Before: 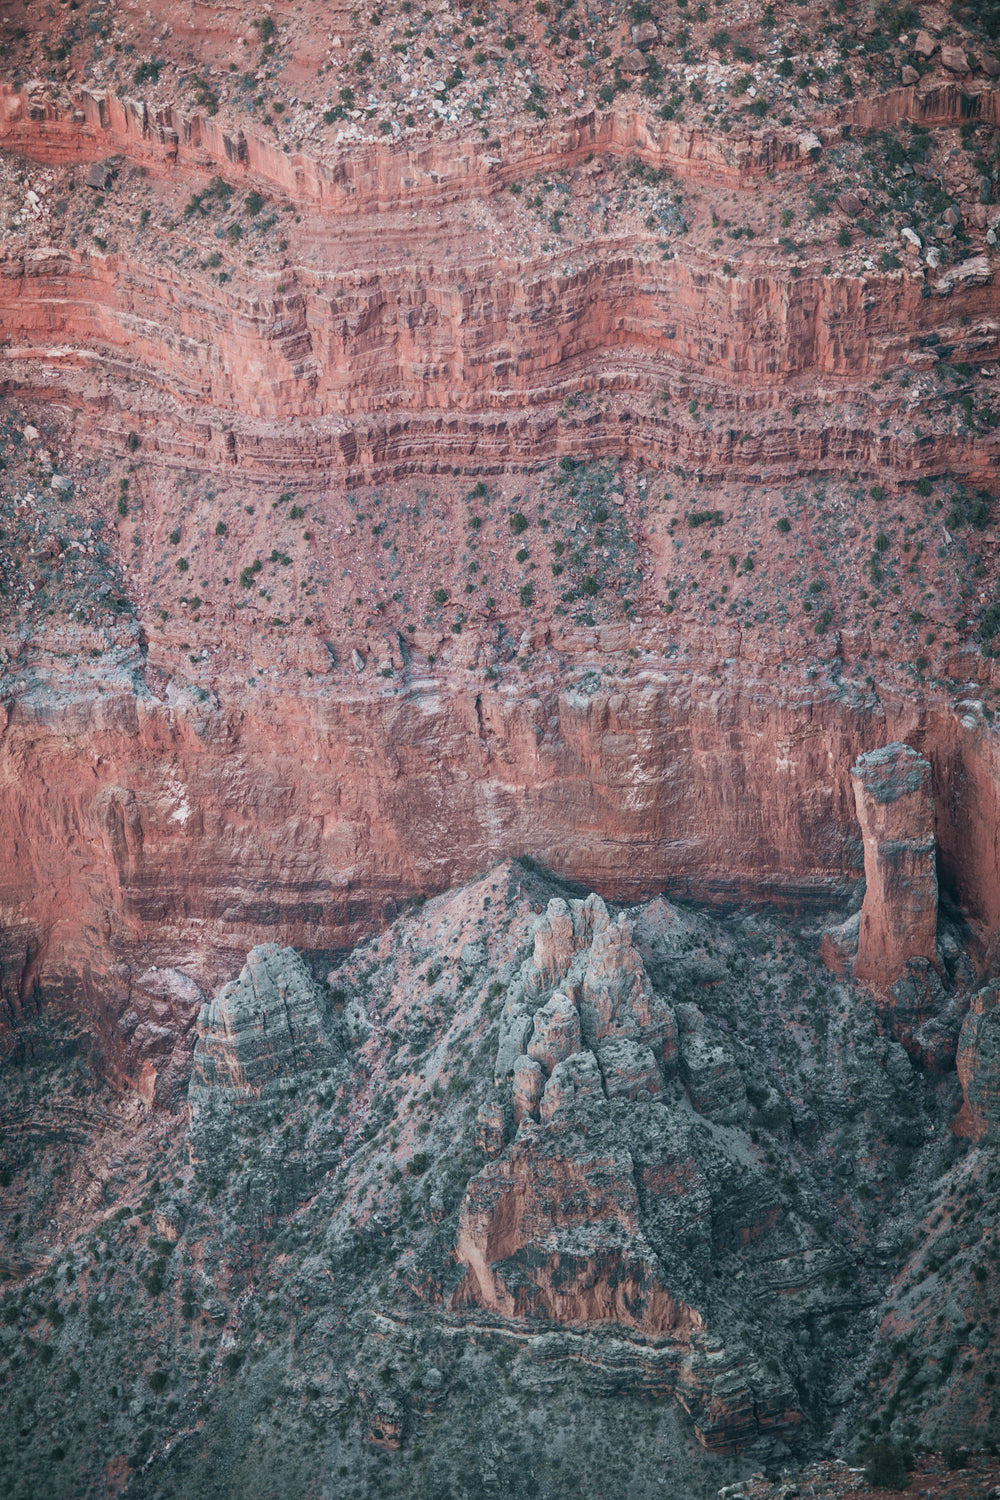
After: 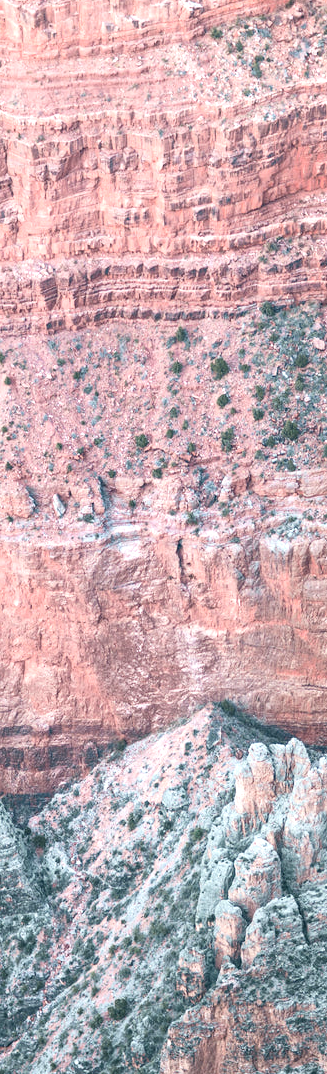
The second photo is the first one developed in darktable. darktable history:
contrast brightness saturation: contrast 0.14
exposure: black level correction 0, exposure 0.95 EV, compensate exposure bias true, compensate highlight preservation false
crop and rotate: left 29.959%, top 10.344%, right 37.259%, bottom 18.042%
